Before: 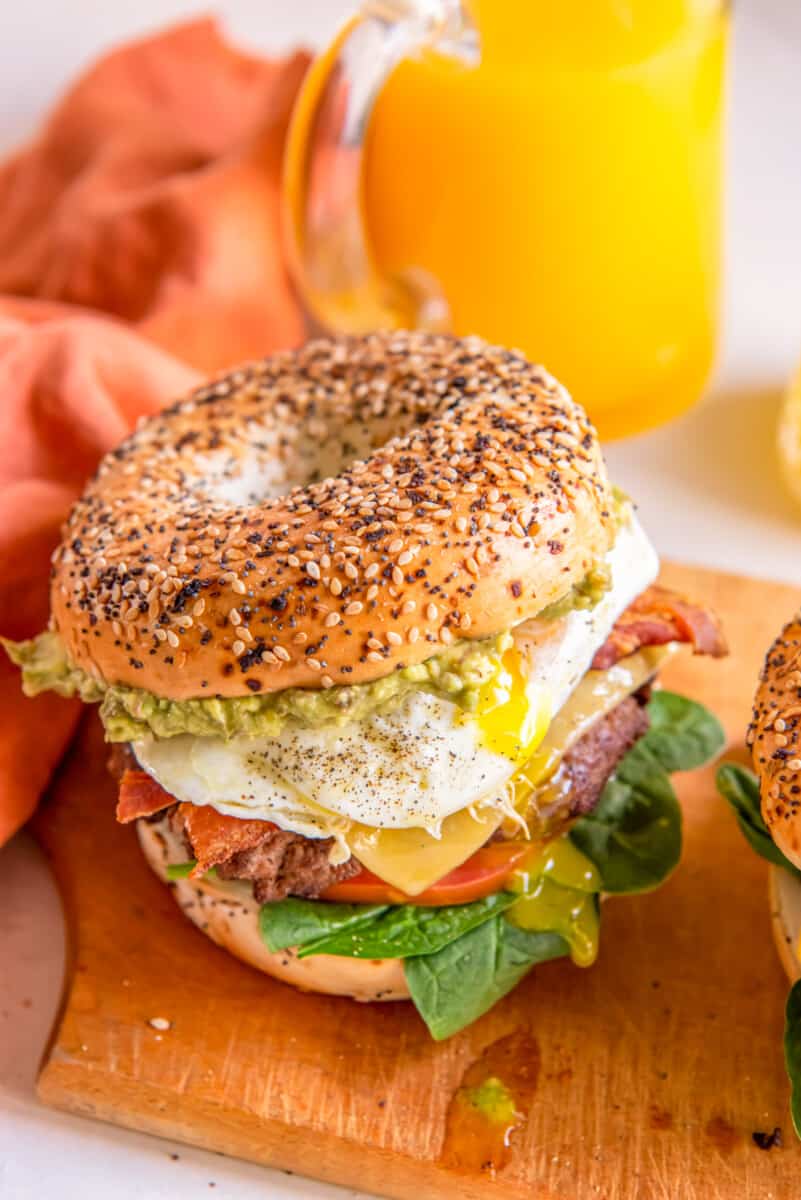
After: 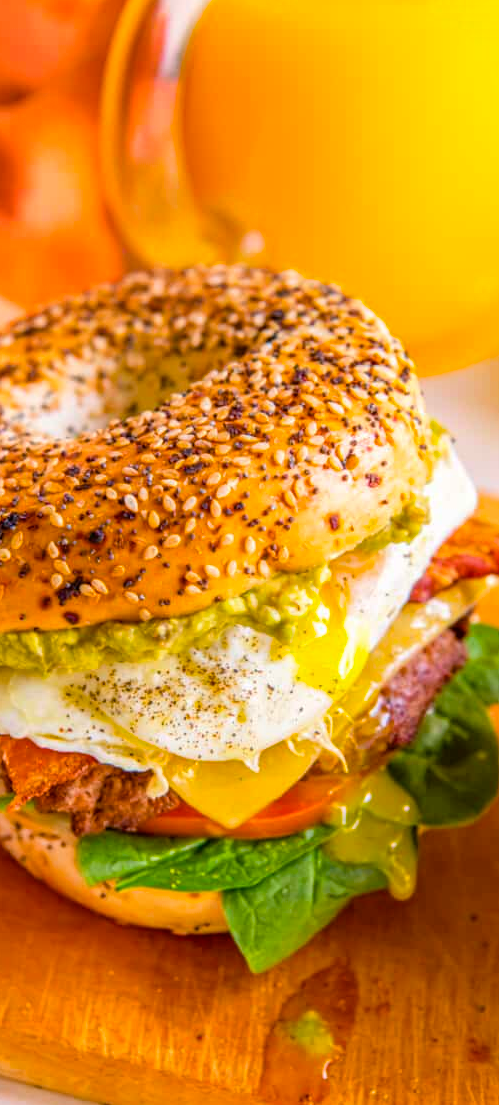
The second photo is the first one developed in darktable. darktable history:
crop and rotate: left 22.918%, top 5.629%, right 14.711%, bottom 2.247%
color balance rgb: linear chroma grading › global chroma 15%, perceptual saturation grading › global saturation 30%
